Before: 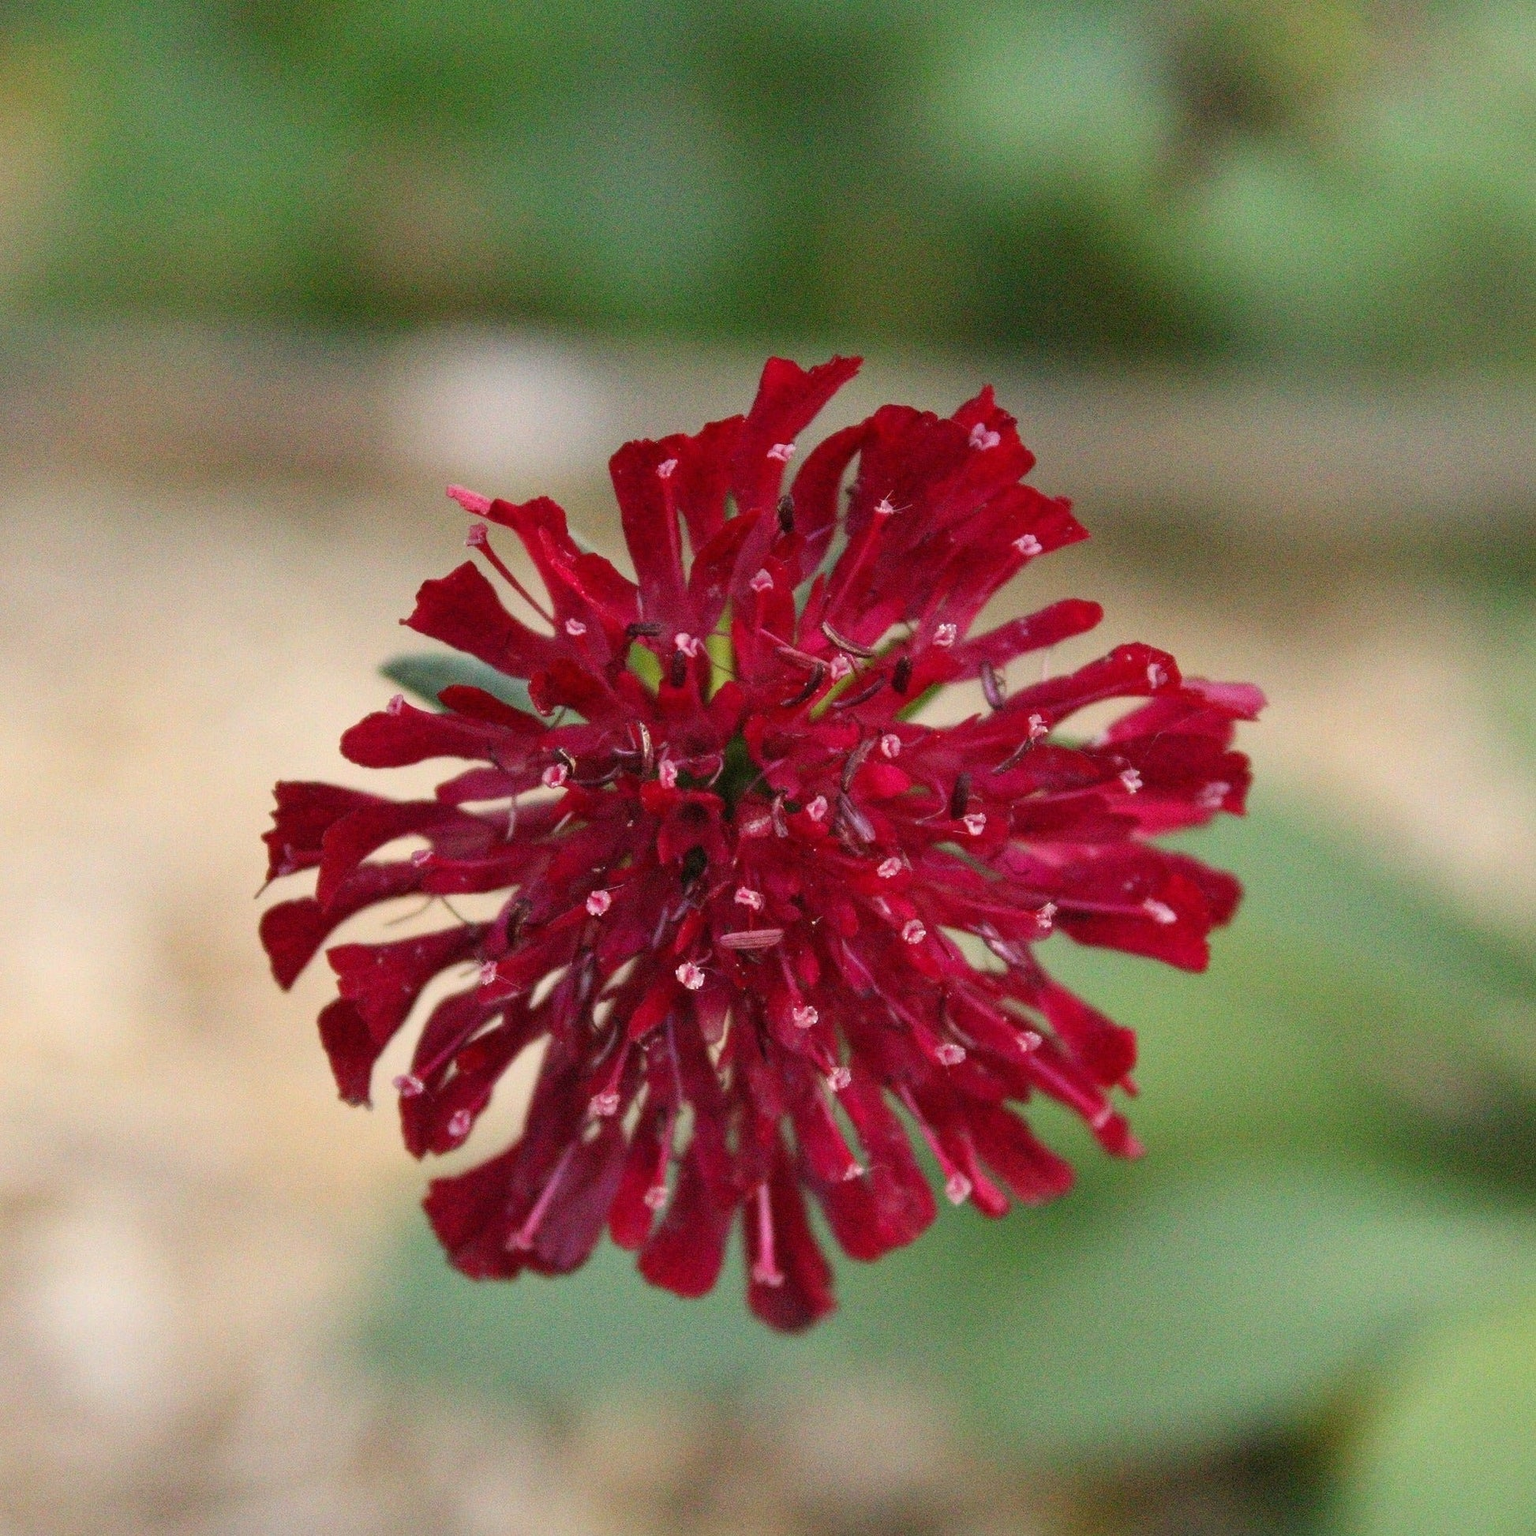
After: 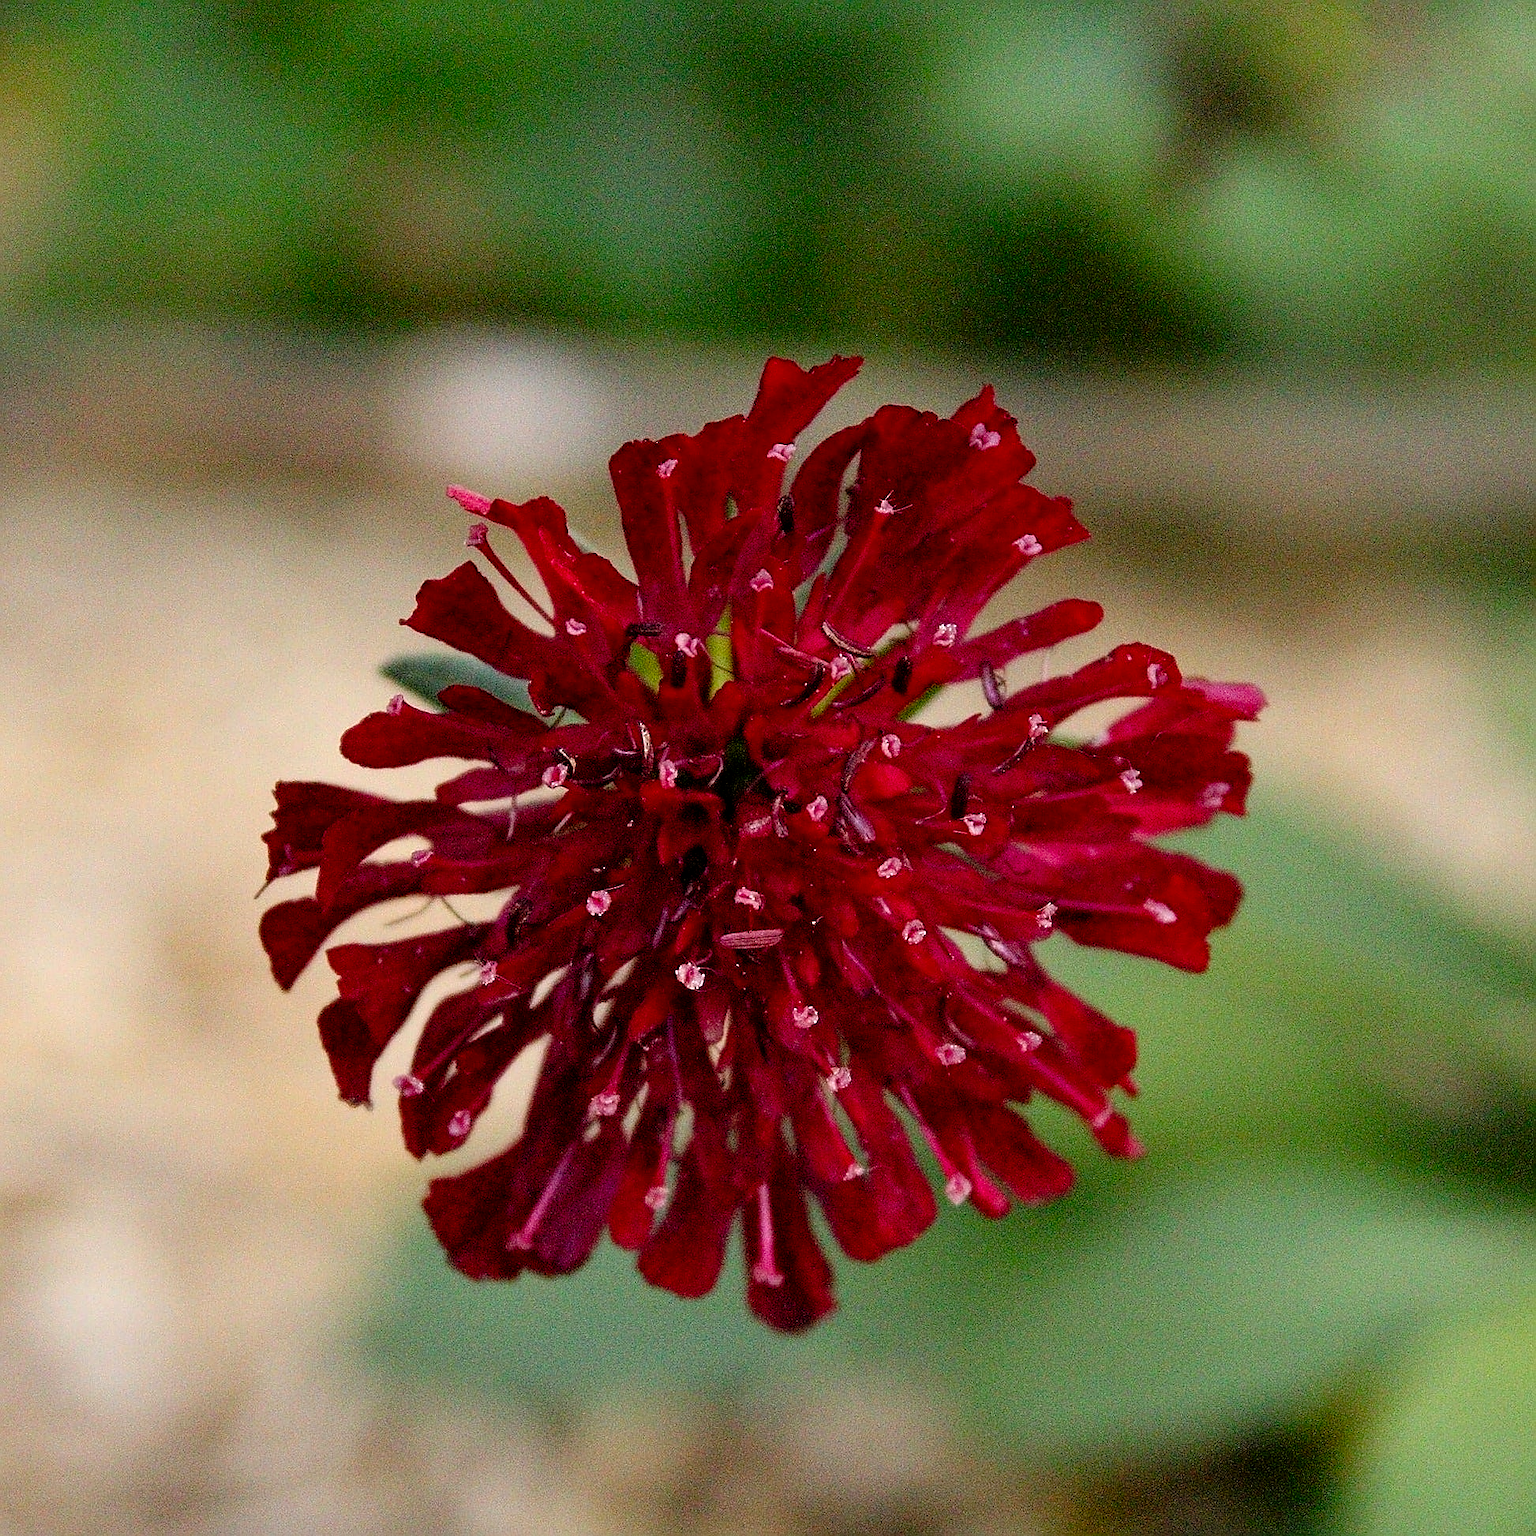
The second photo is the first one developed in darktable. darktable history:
tone curve: curves: ch0 [(0, 0) (0.003, 0.001) (0.011, 0.004) (0.025, 0.011) (0.044, 0.021) (0.069, 0.028) (0.1, 0.036) (0.136, 0.051) (0.177, 0.085) (0.224, 0.127) (0.277, 0.193) (0.335, 0.266) (0.399, 0.338) (0.468, 0.419) (0.543, 0.504) (0.623, 0.593) (0.709, 0.689) (0.801, 0.784) (0.898, 0.888) (1, 1)], preserve colors none
sharpen: radius 1.4, amount 1.25, threshold 0.7
tone equalizer: on, module defaults
exposure: black level correction 0.016, exposure -0.009 EV, compensate highlight preservation false
